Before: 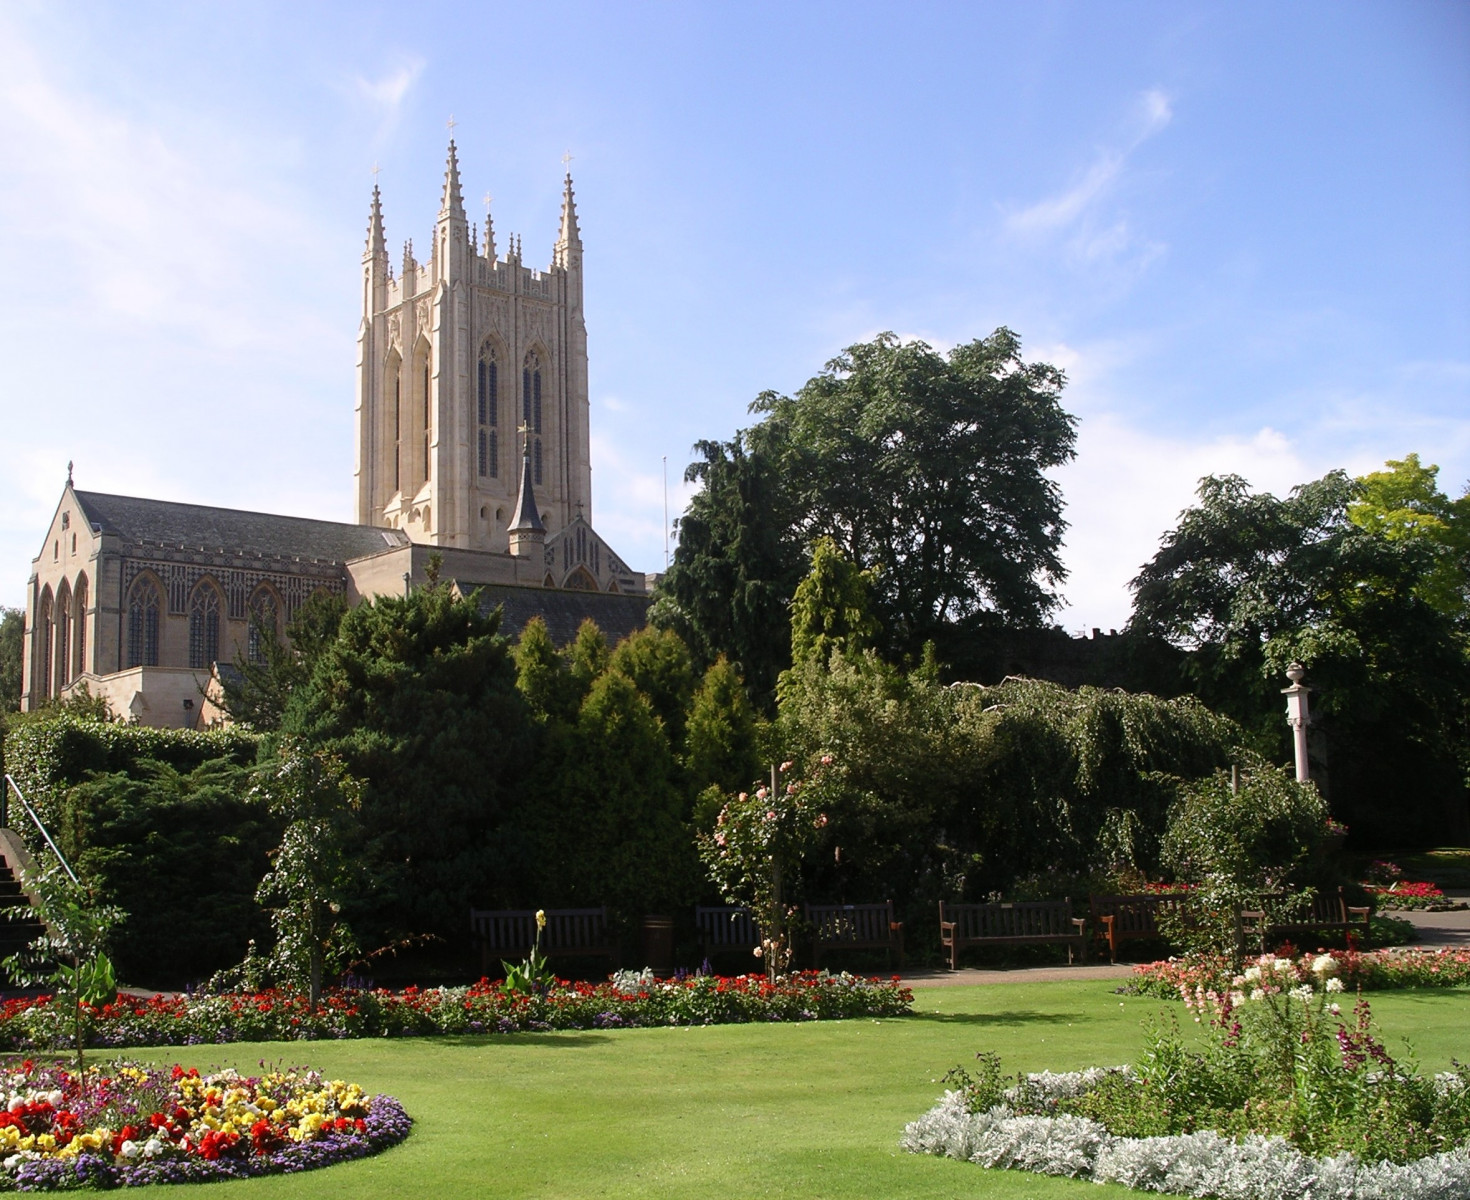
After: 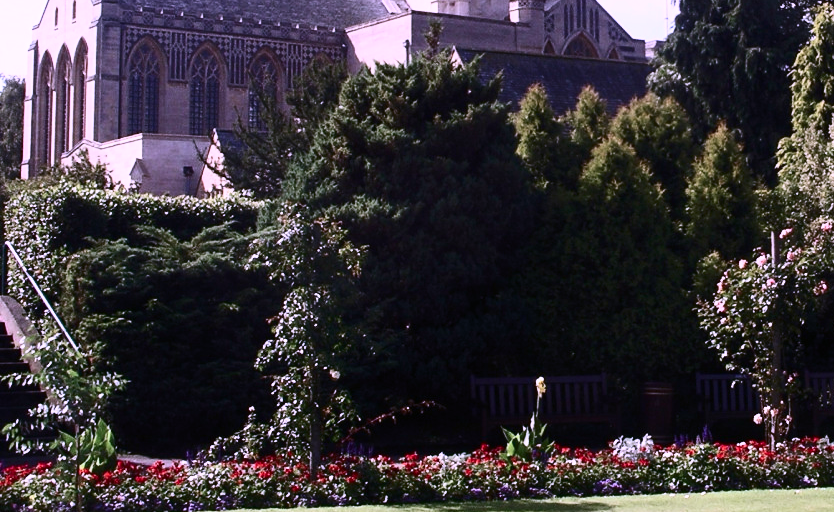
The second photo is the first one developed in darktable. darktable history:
shadows and highlights: radius 128.07, shadows 30.29, highlights -30.89, low approximation 0.01, soften with gaussian
contrast brightness saturation: contrast 0.382, brightness 0.095
levels: levels [0, 0.492, 0.984]
crop: top 44.485%, right 43.215%, bottom 12.847%
color calibration: output R [1.107, -0.012, -0.003, 0], output B [0, 0, 1.308, 0], gray › normalize channels true, x 0.398, y 0.386, temperature 3671.36 K, gamut compression 0.019
